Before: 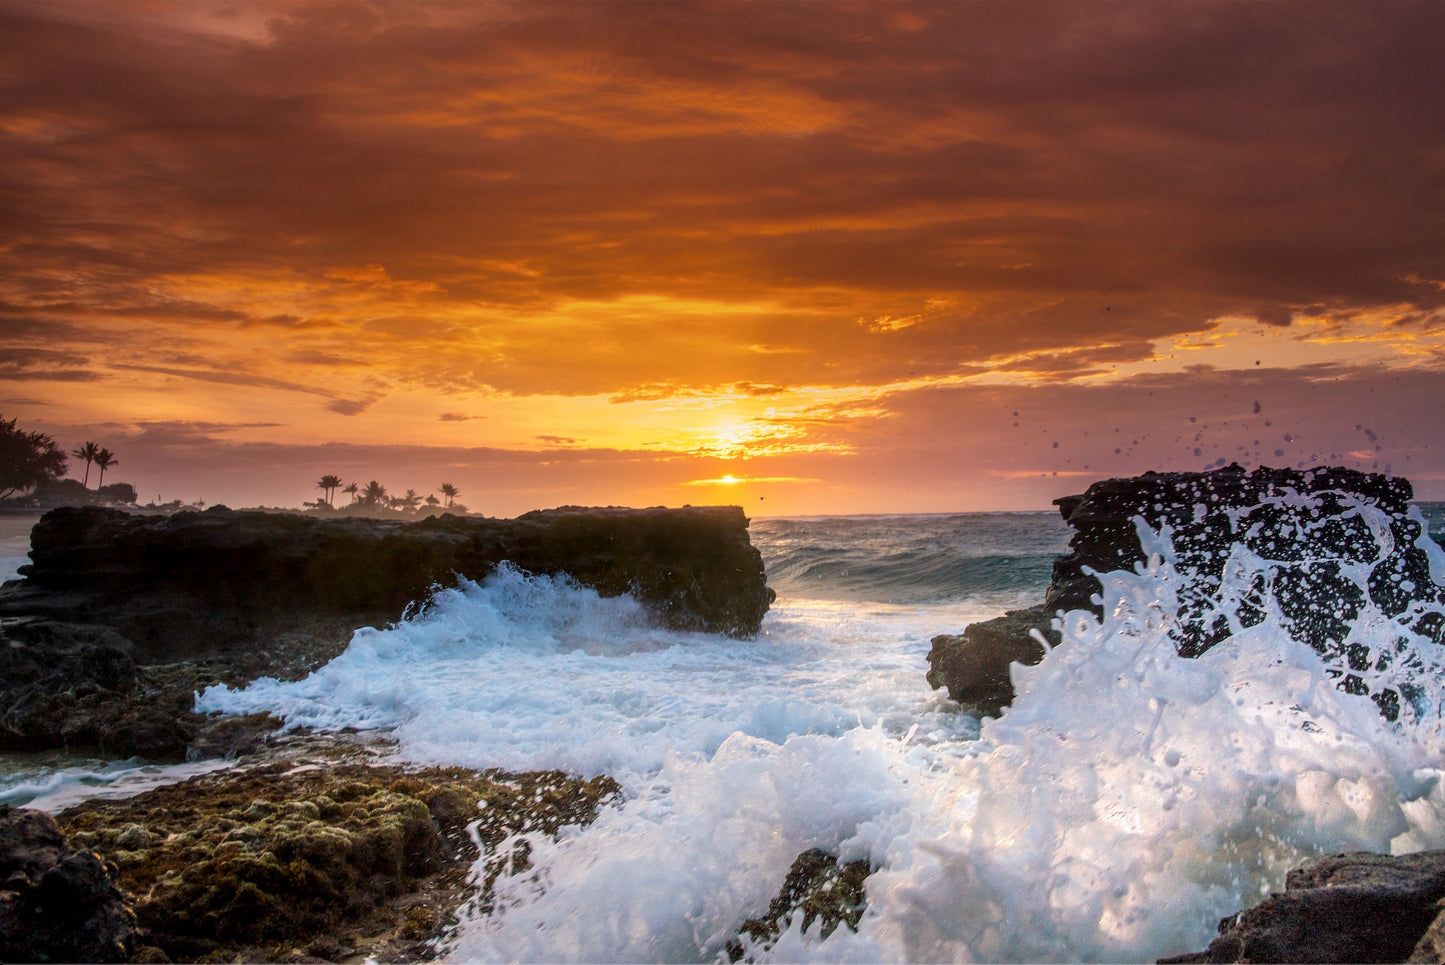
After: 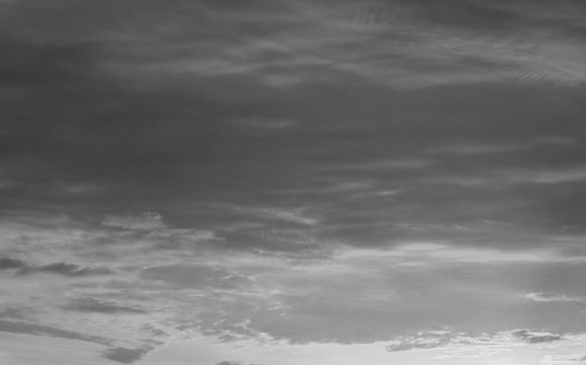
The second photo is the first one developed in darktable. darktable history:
monochrome: a 32, b 64, size 2.3
crop: left 15.452%, top 5.459%, right 43.956%, bottom 56.62%
sharpen: amount 0.2
color balance rgb: perceptual saturation grading › global saturation 20%, global vibrance 20%
